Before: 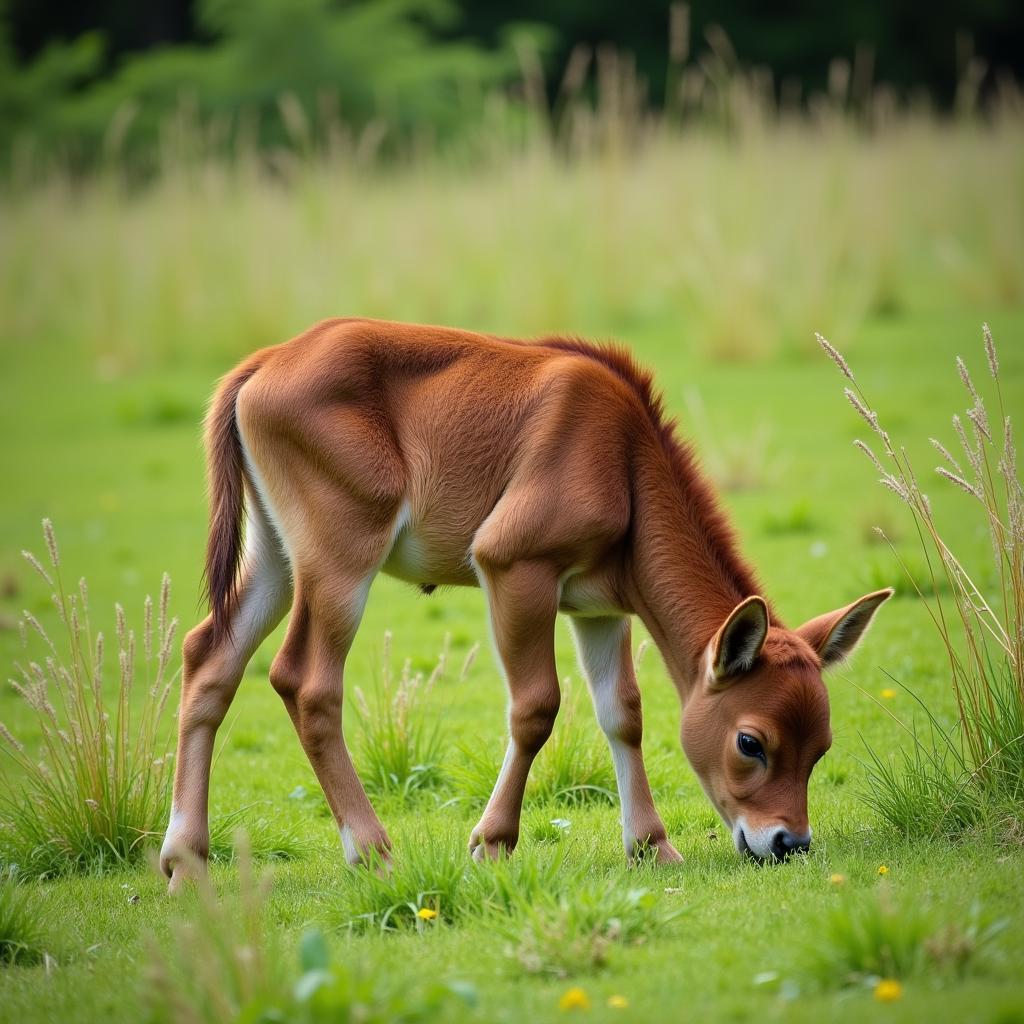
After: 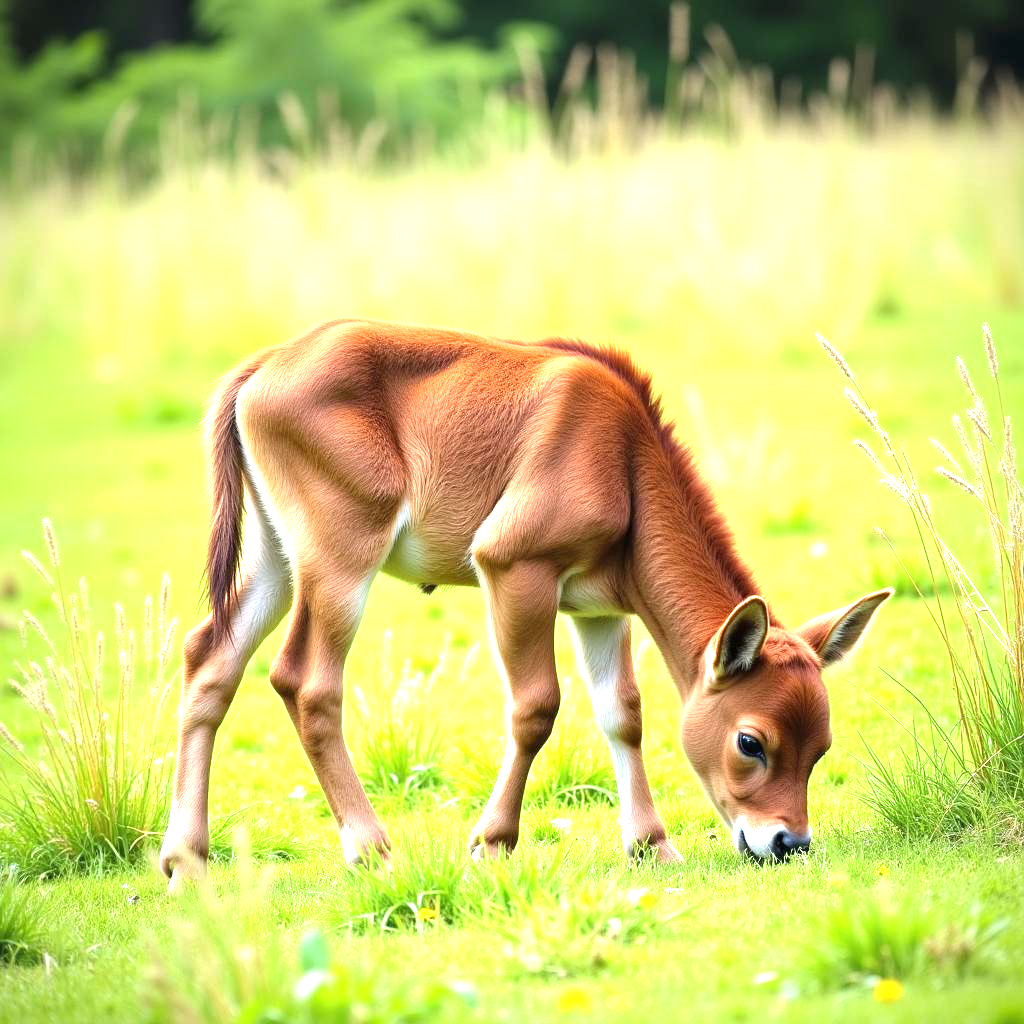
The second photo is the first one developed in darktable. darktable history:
exposure: black level correction 0, exposure 1.663 EV, compensate highlight preservation false
